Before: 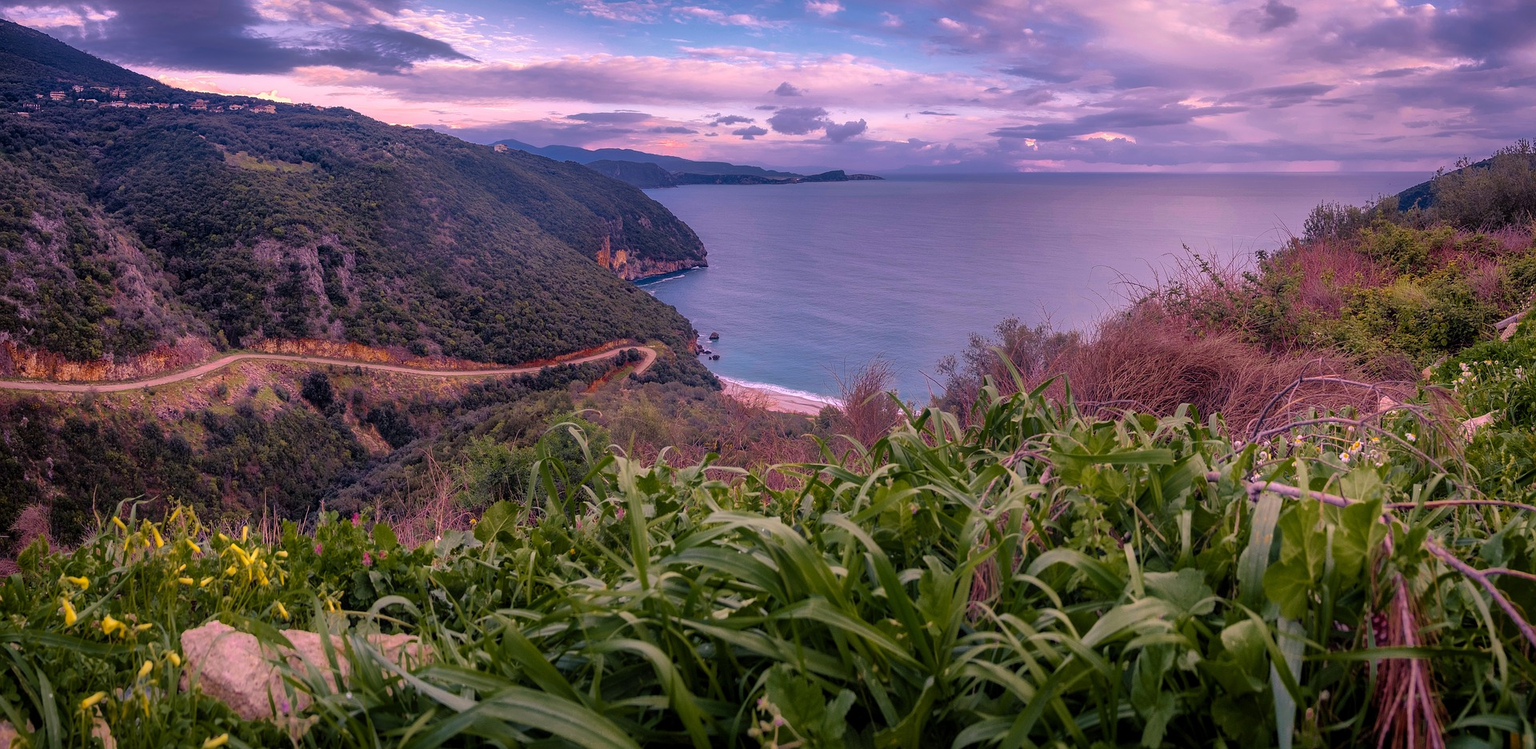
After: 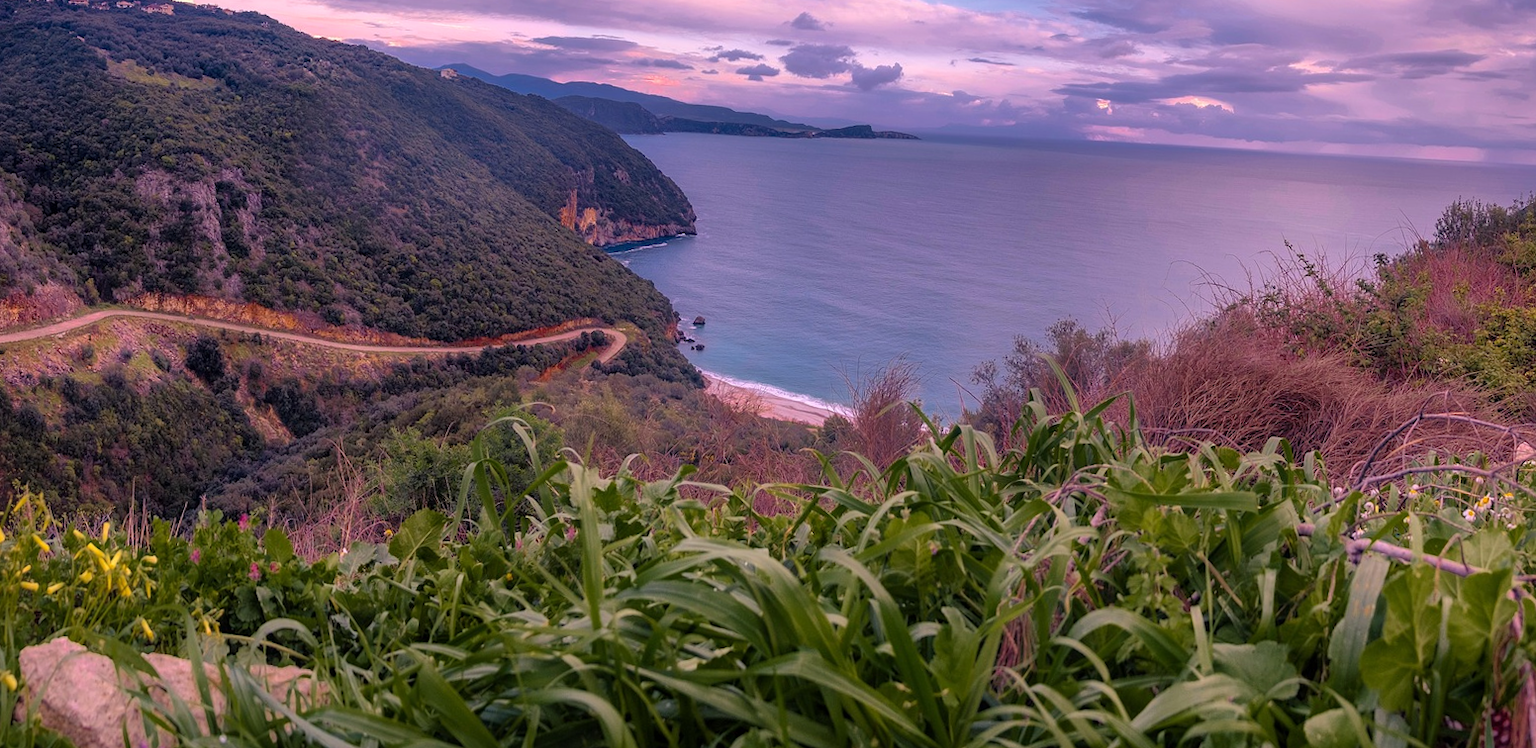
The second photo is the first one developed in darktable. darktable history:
tone equalizer: on, module defaults
crop and rotate: angle -3.27°, left 5.211%, top 5.211%, right 4.607%, bottom 4.607%
